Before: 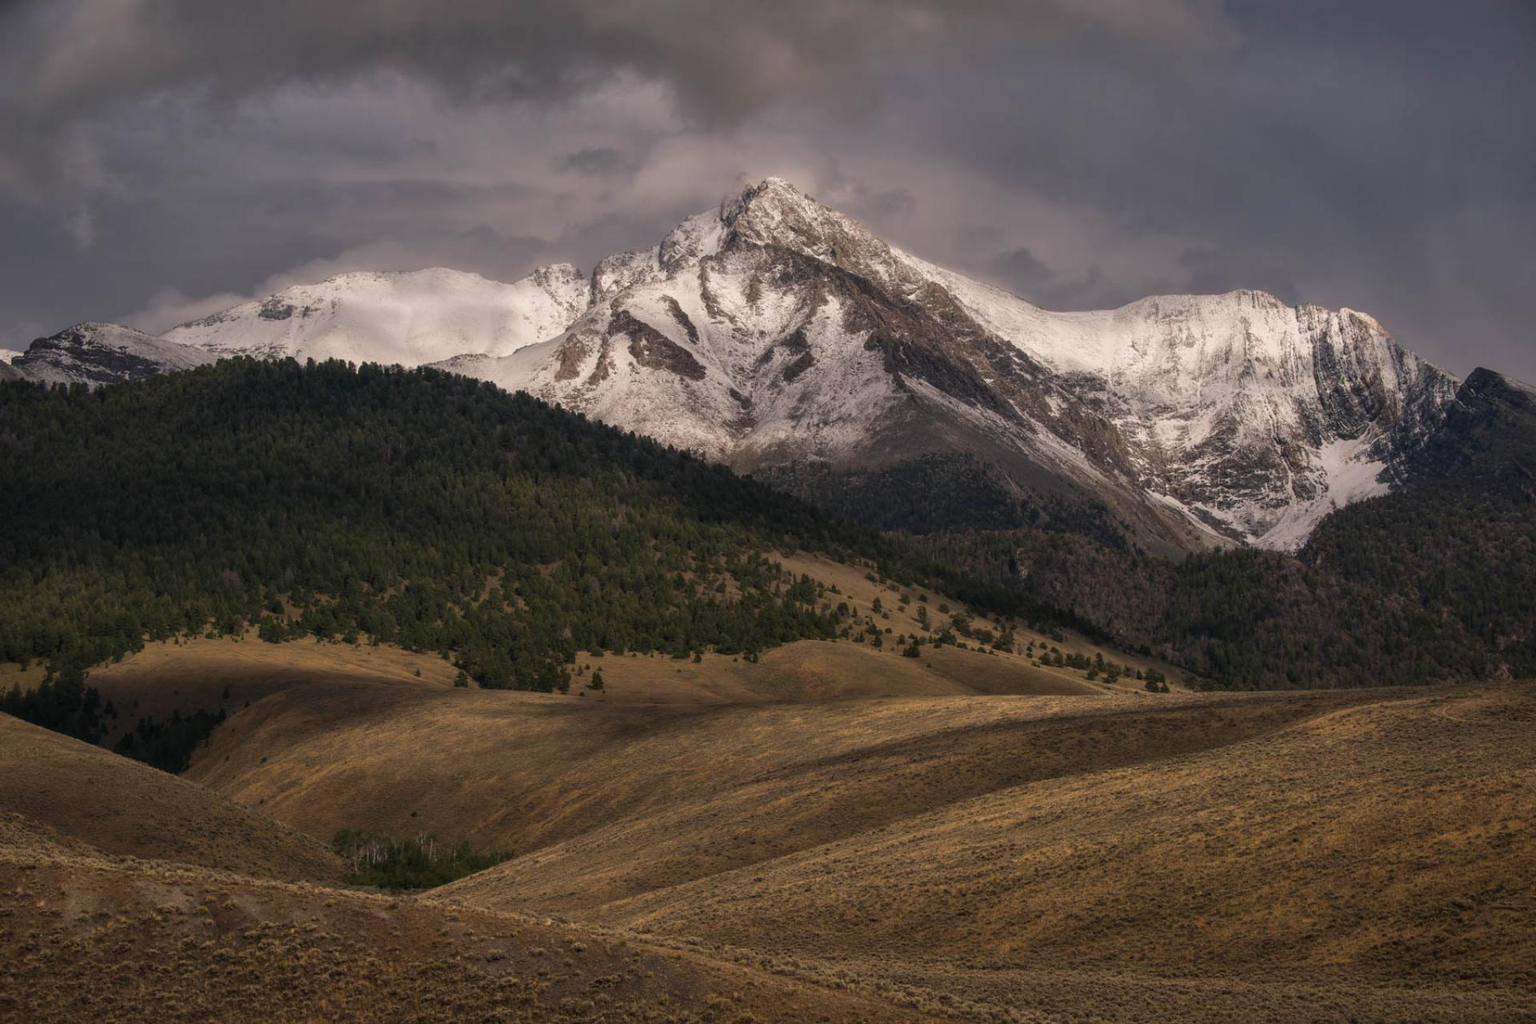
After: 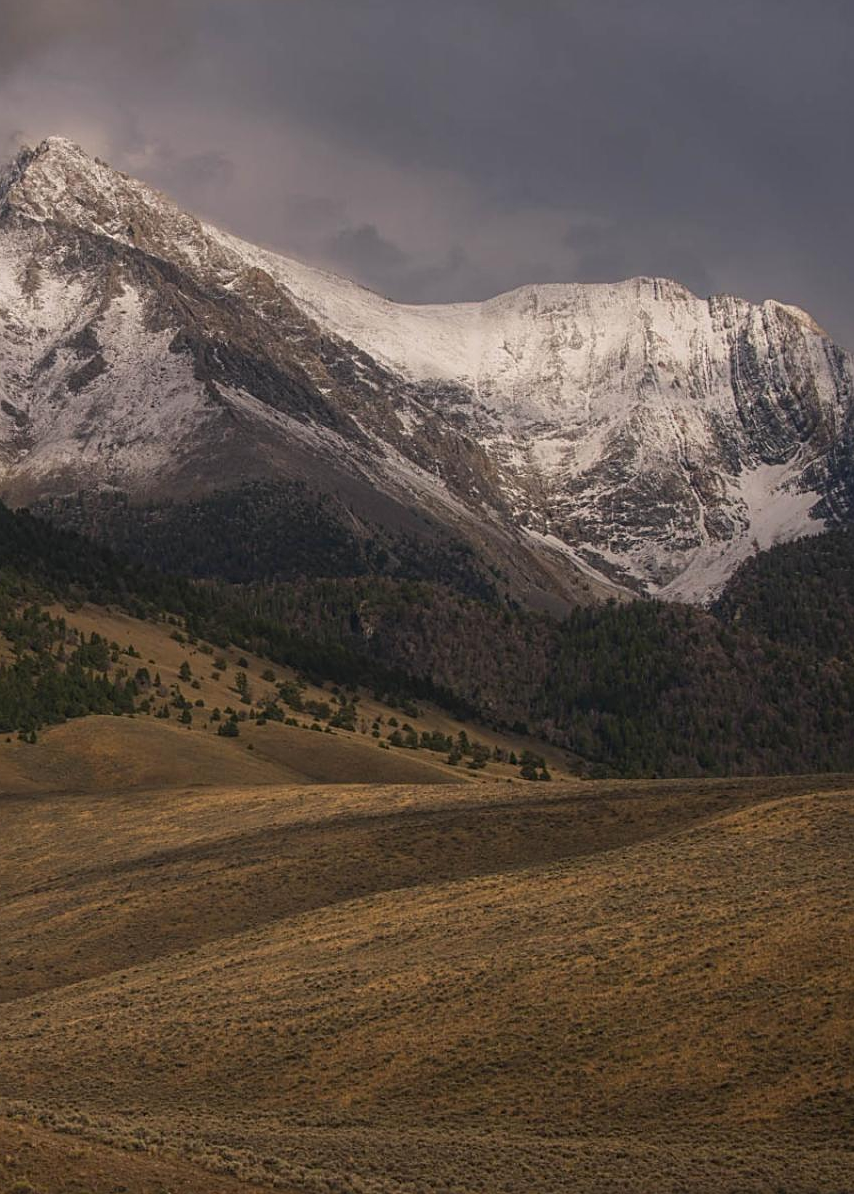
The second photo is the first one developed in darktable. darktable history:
contrast equalizer: octaves 7, y [[0.439, 0.44, 0.442, 0.457, 0.493, 0.498], [0.5 ×6], [0.5 ×6], [0 ×6], [0 ×6]]
sharpen: radius 2.497, amount 0.321
crop: left 47.476%, top 6.696%, right 8.018%
